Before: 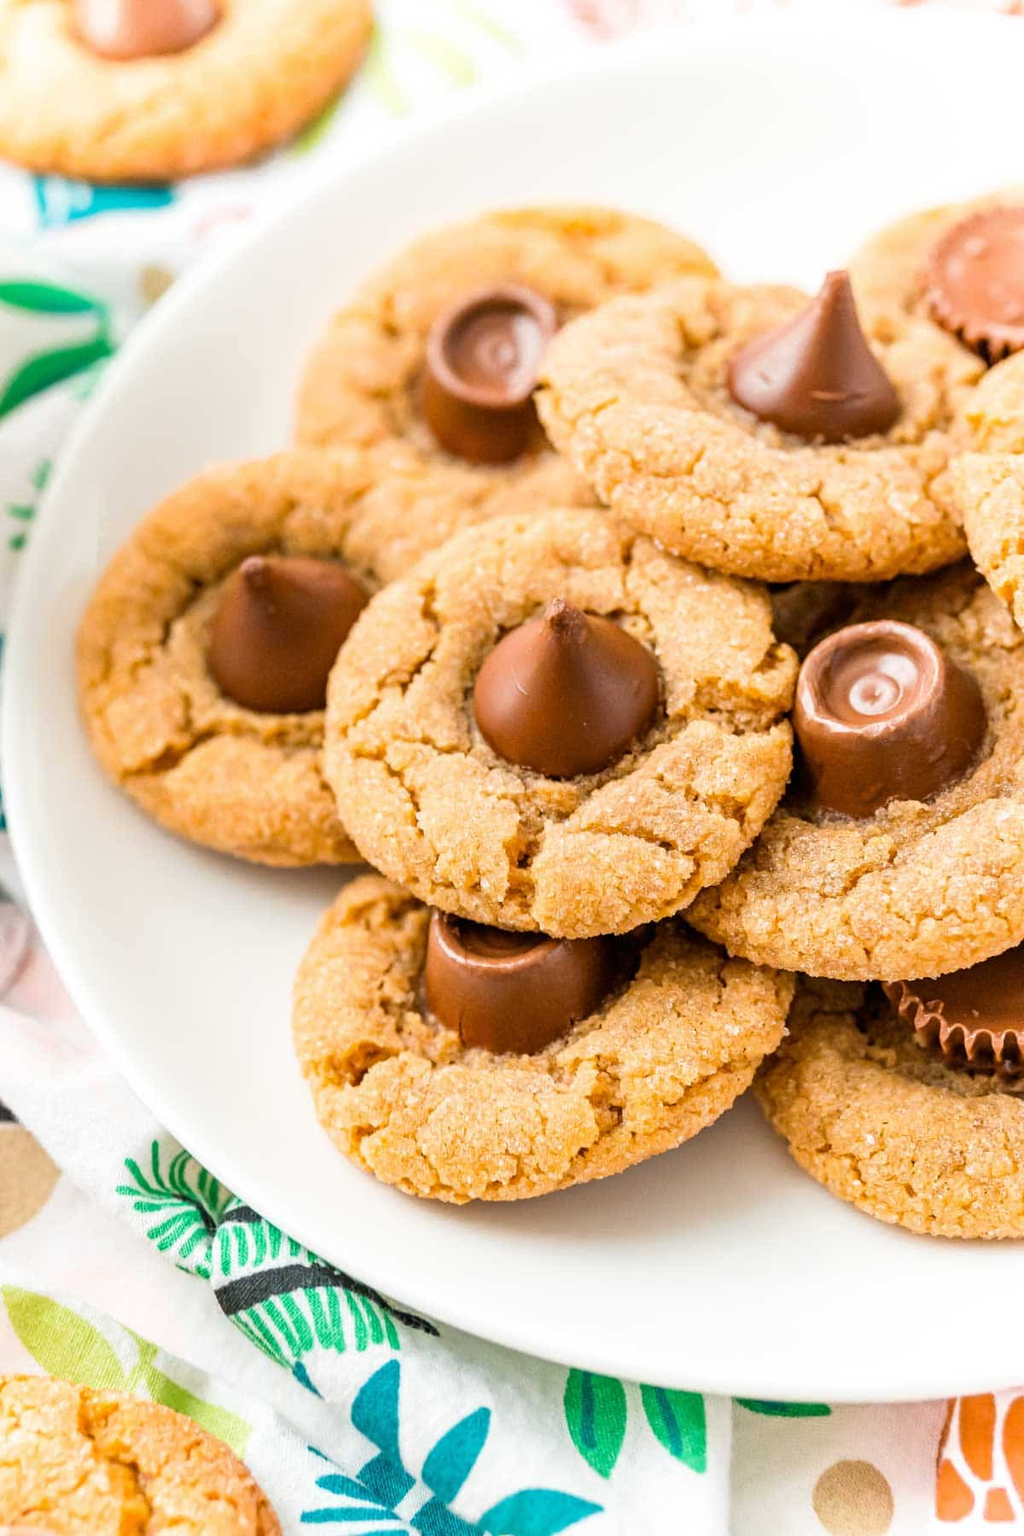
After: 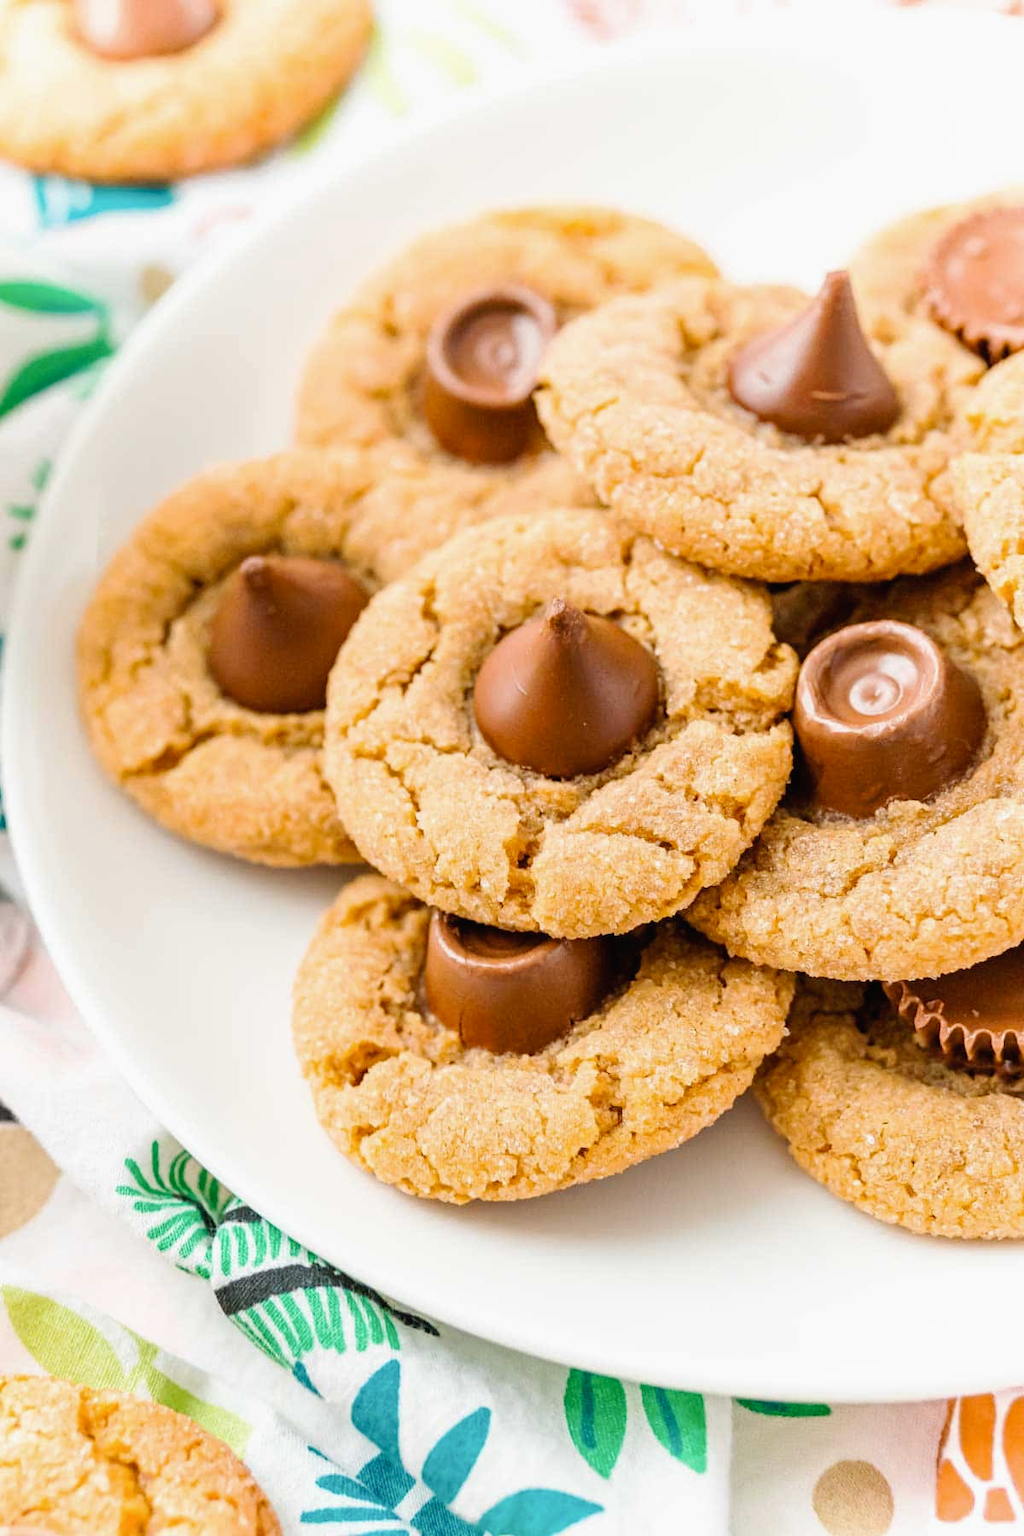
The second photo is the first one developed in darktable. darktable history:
tone curve: curves: ch0 [(0, 0.012) (0.036, 0.035) (0.274, 0.288) (0.504, 0.536) (0.844, 0.84) (1, 0.983)]; ch1 [(0, 0) (0.389, 0.403) (0.462, 0.486) (0.499, 0.498) (0.511, 0.502) (0.536, 0.547) (0.579, 0.578) (0.626, 0.645) (0.749, 0.781) (1, 1)]; ch2 [(0, 0) (0.457, 0.486) (0.5, 0.5) (0.557, 0.561) (0.614, 0.622) (0.704, 0.732) (1, 1)], preserve colors none
